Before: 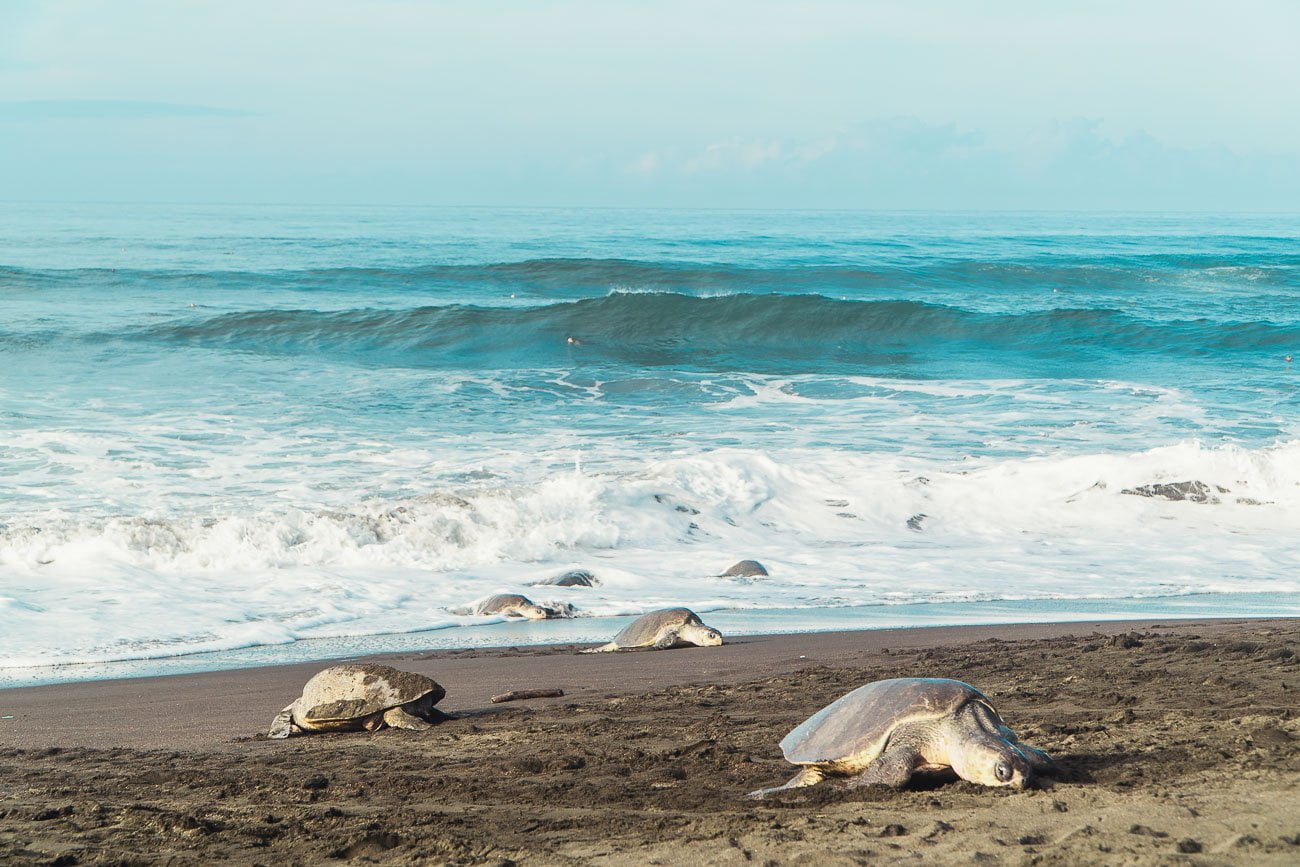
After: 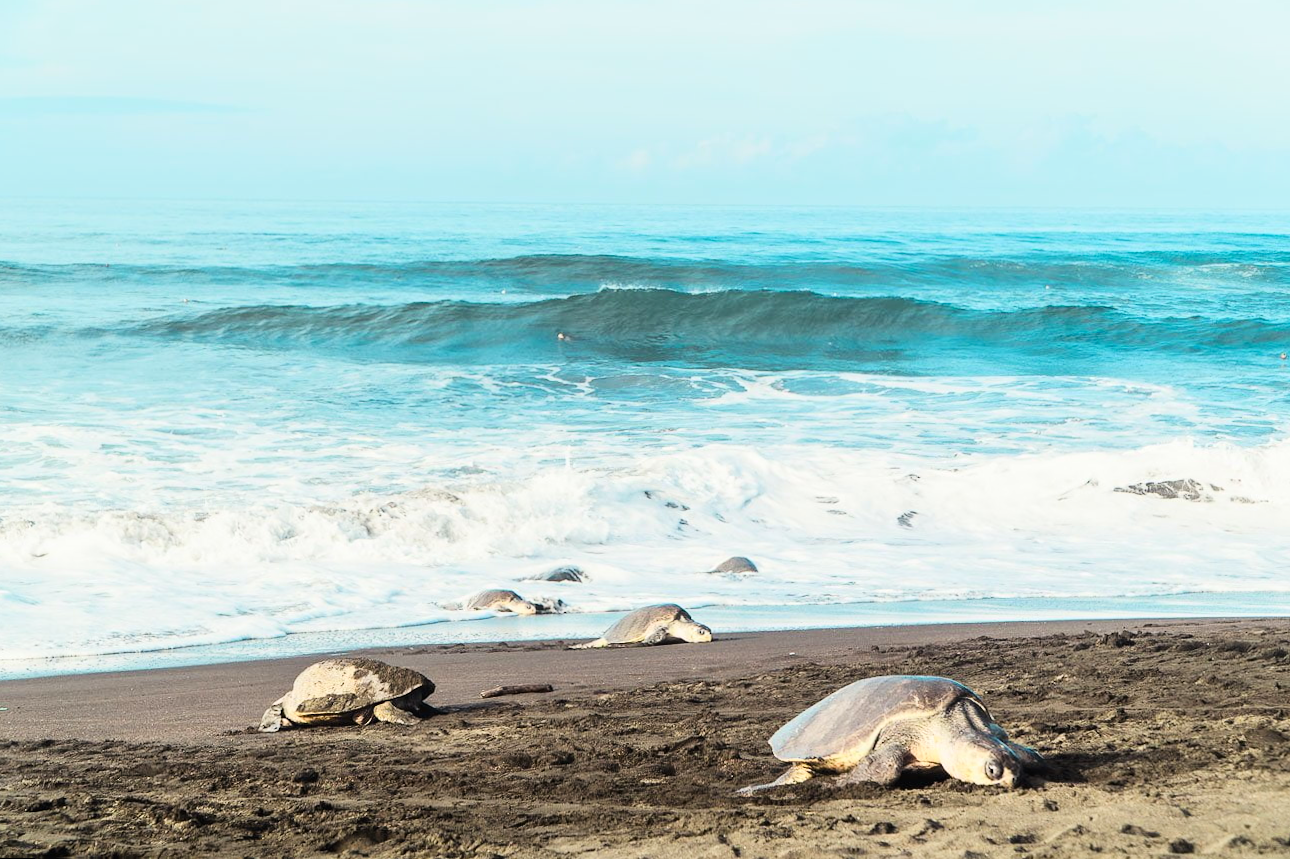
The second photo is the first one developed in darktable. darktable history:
contrast brightness saturation: contrast 0.14
rotate and perspective: rotation 0.192°, lens shift (horizontal) -0.015, crop left 0.005, crop right 0.996, crop top 0.006, crop bottom 0.99
tone equalizer: on, module defaults
tone curve: curves: ch0 [(0, 0) (0.004, 0.001) (0.133, 0.112) (0.325, 0.362) (0.832, 0.893) (1, 1)], color space Lab, linked channels, preserve colors none
